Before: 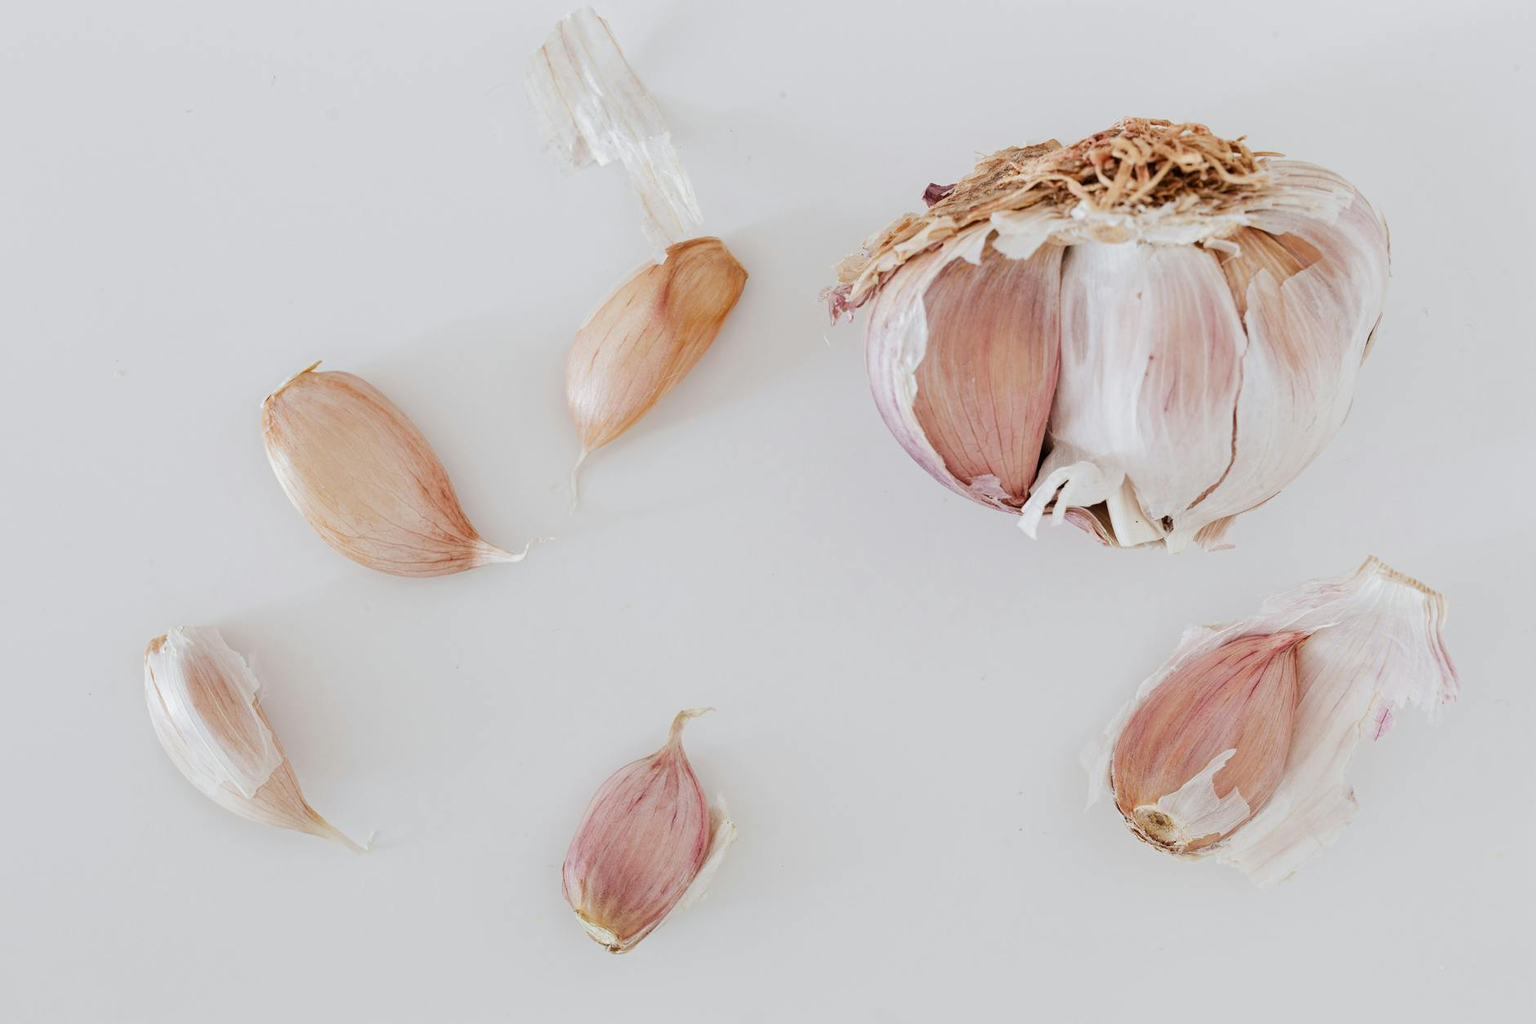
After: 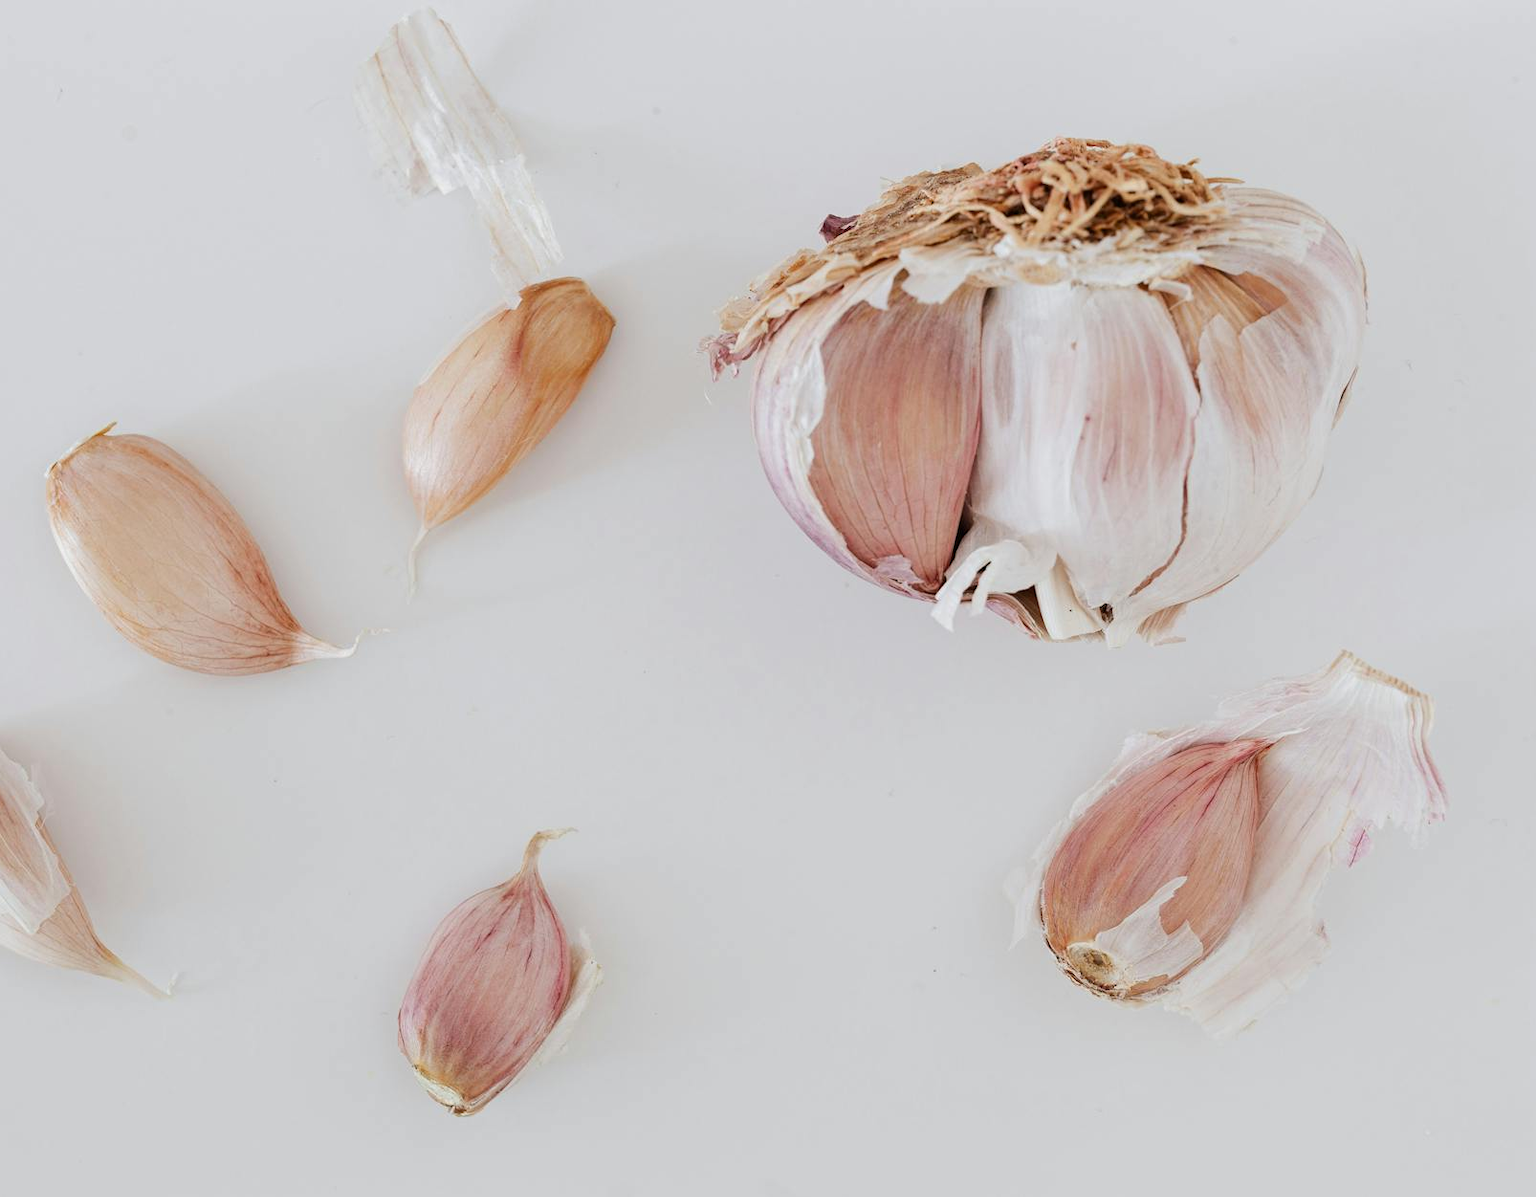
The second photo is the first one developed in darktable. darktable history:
crop and rotate: left 14.531%
